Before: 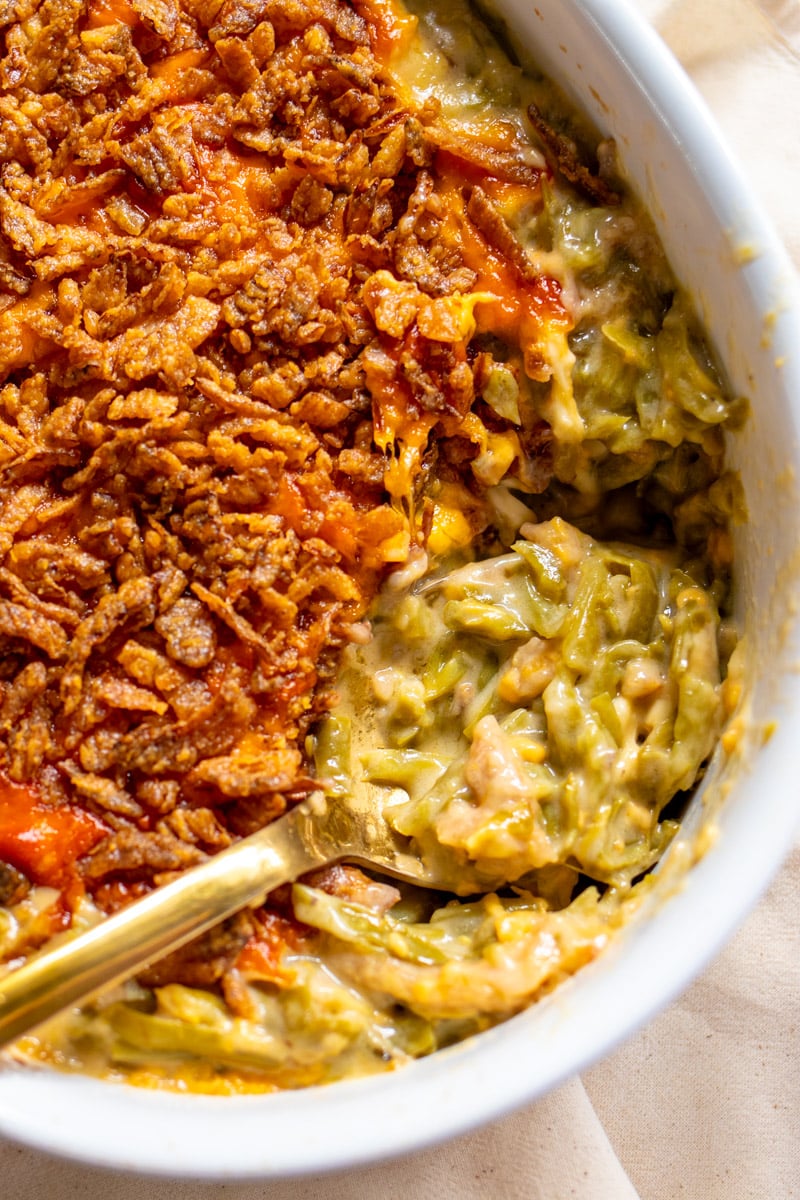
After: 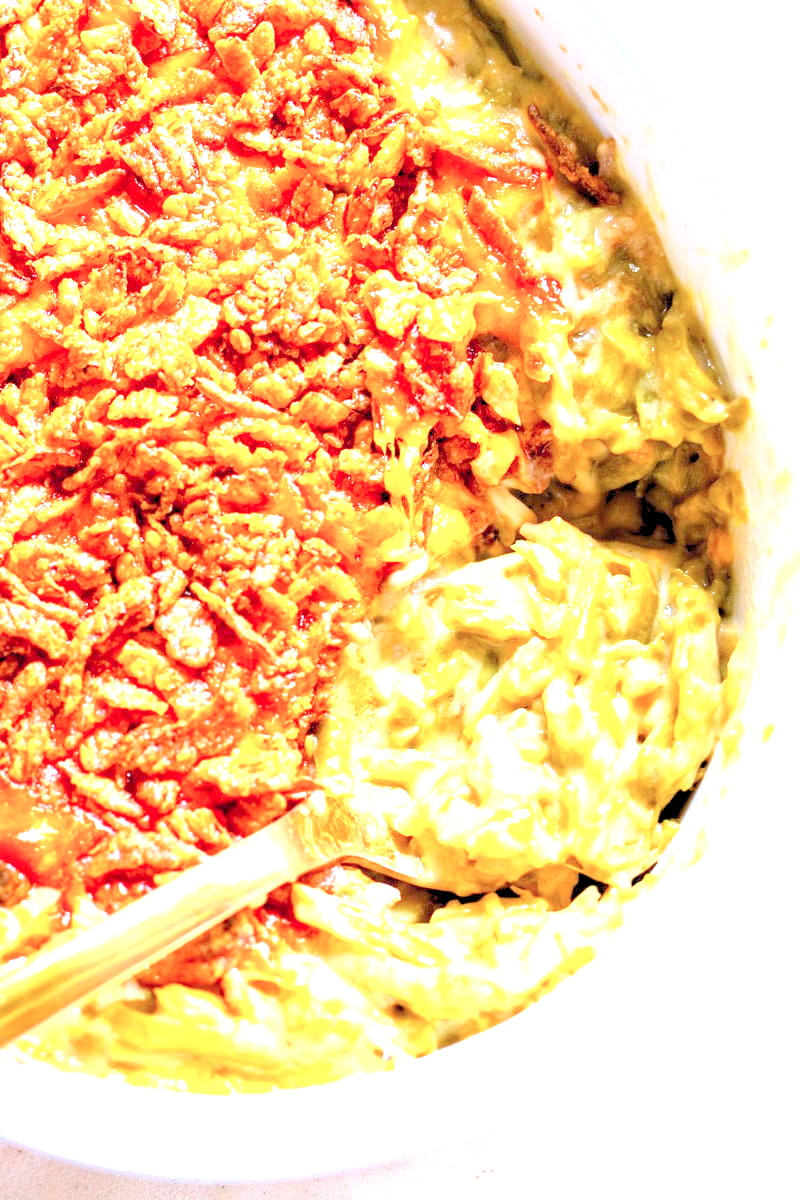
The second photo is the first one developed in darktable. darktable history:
color calibration: gray › normalize channels true, illuminant custom, x 0.391, y 0.392, temperature 3855.73 K, gamut compression 0.007
levels: levels [0.072, 0.414, 0.976]
exposure: black level correction 0, exposure 1.91 EV, compensate highlight preservation false
